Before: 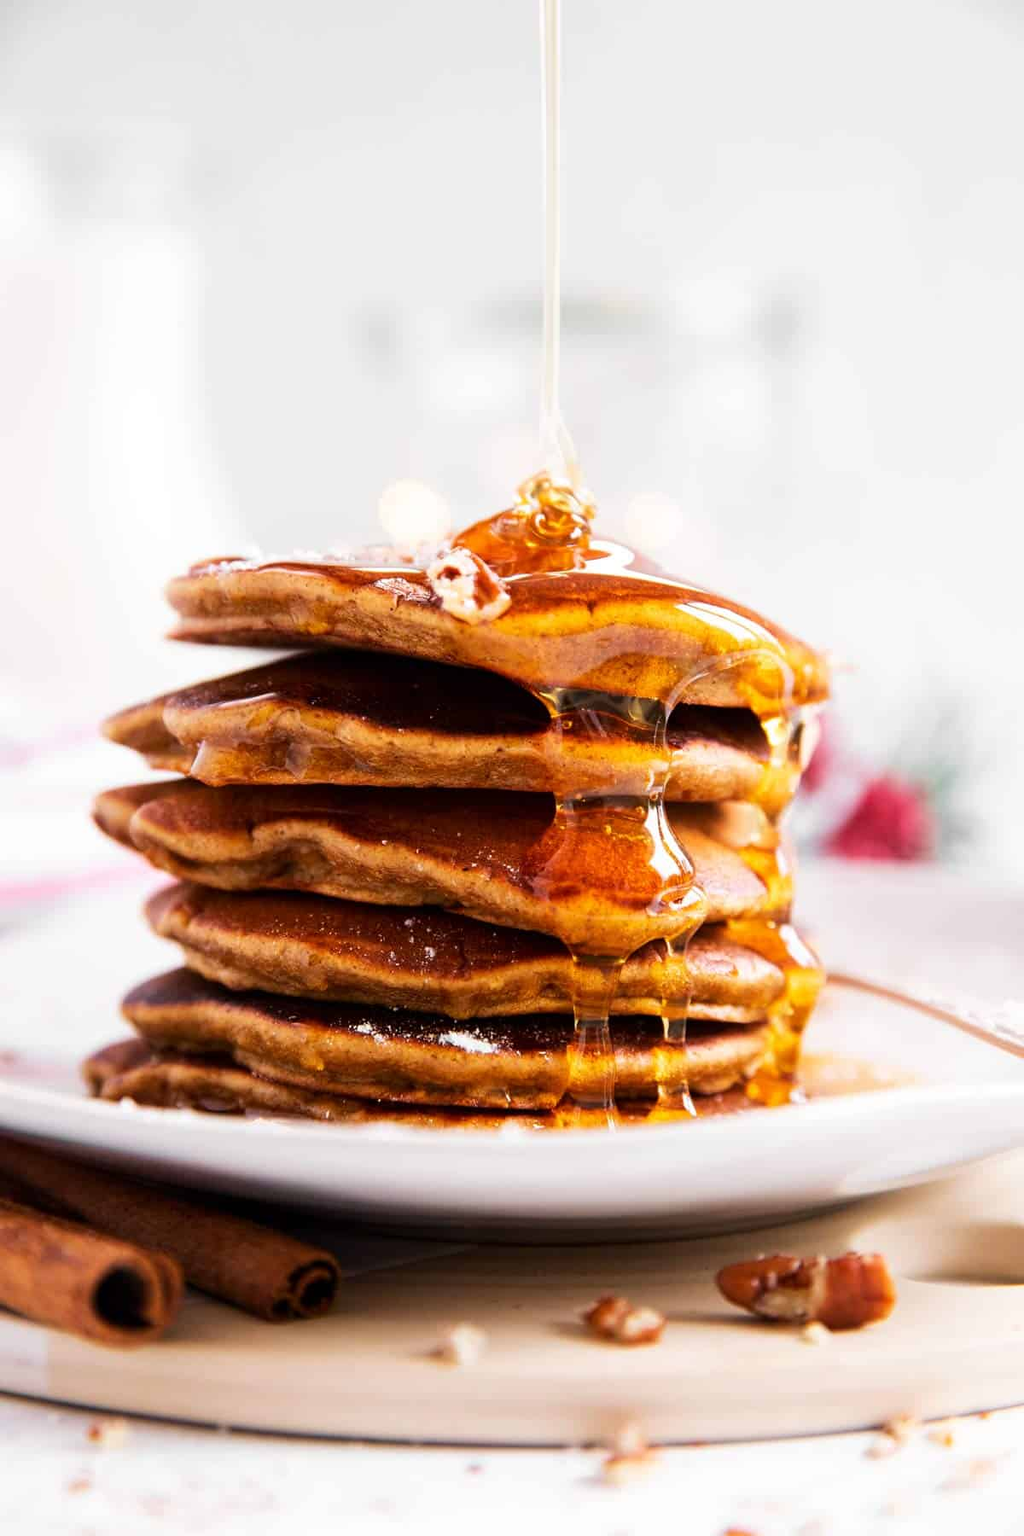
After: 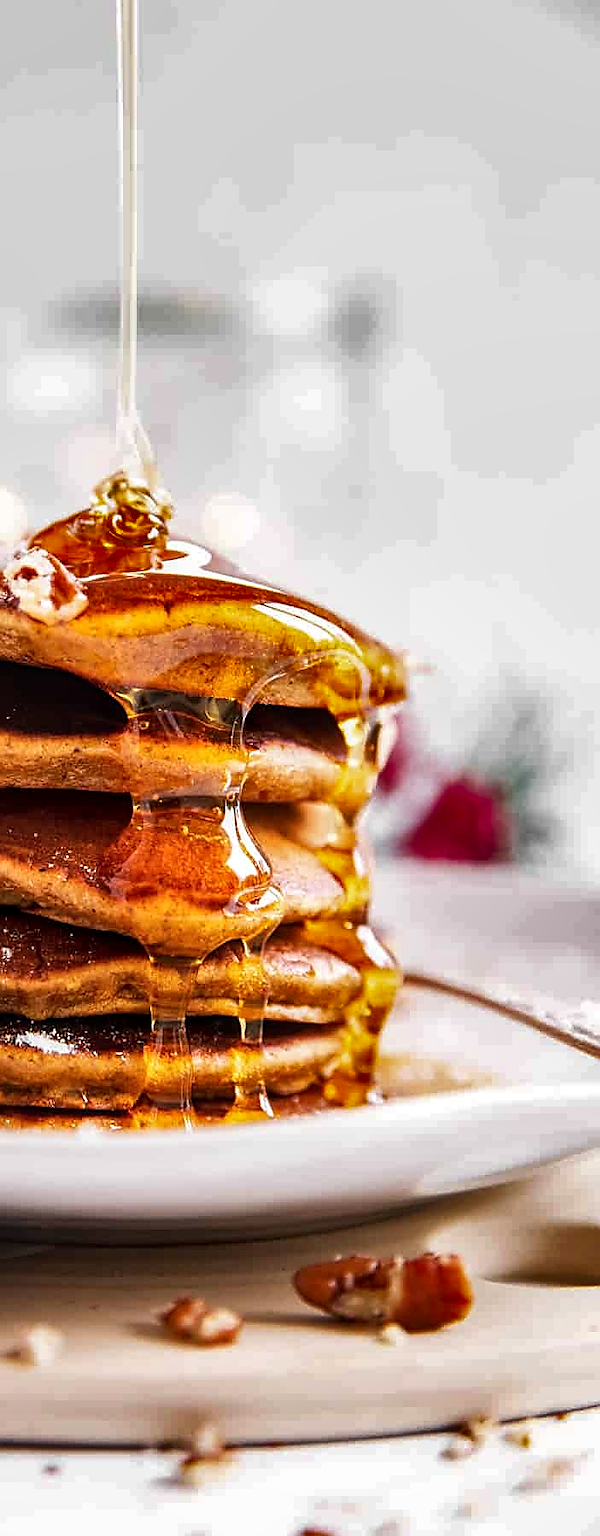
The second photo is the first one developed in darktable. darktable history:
crop: left 41.402%
sharpen: radius 1.4, amount 1.25, threshold 0.7
shadows and highlights: radius 100.41, shadows 50.55, highlights -64.36, highlights color adjustment 49.82%, soften with gaussian
local contrast: on, module defaults
